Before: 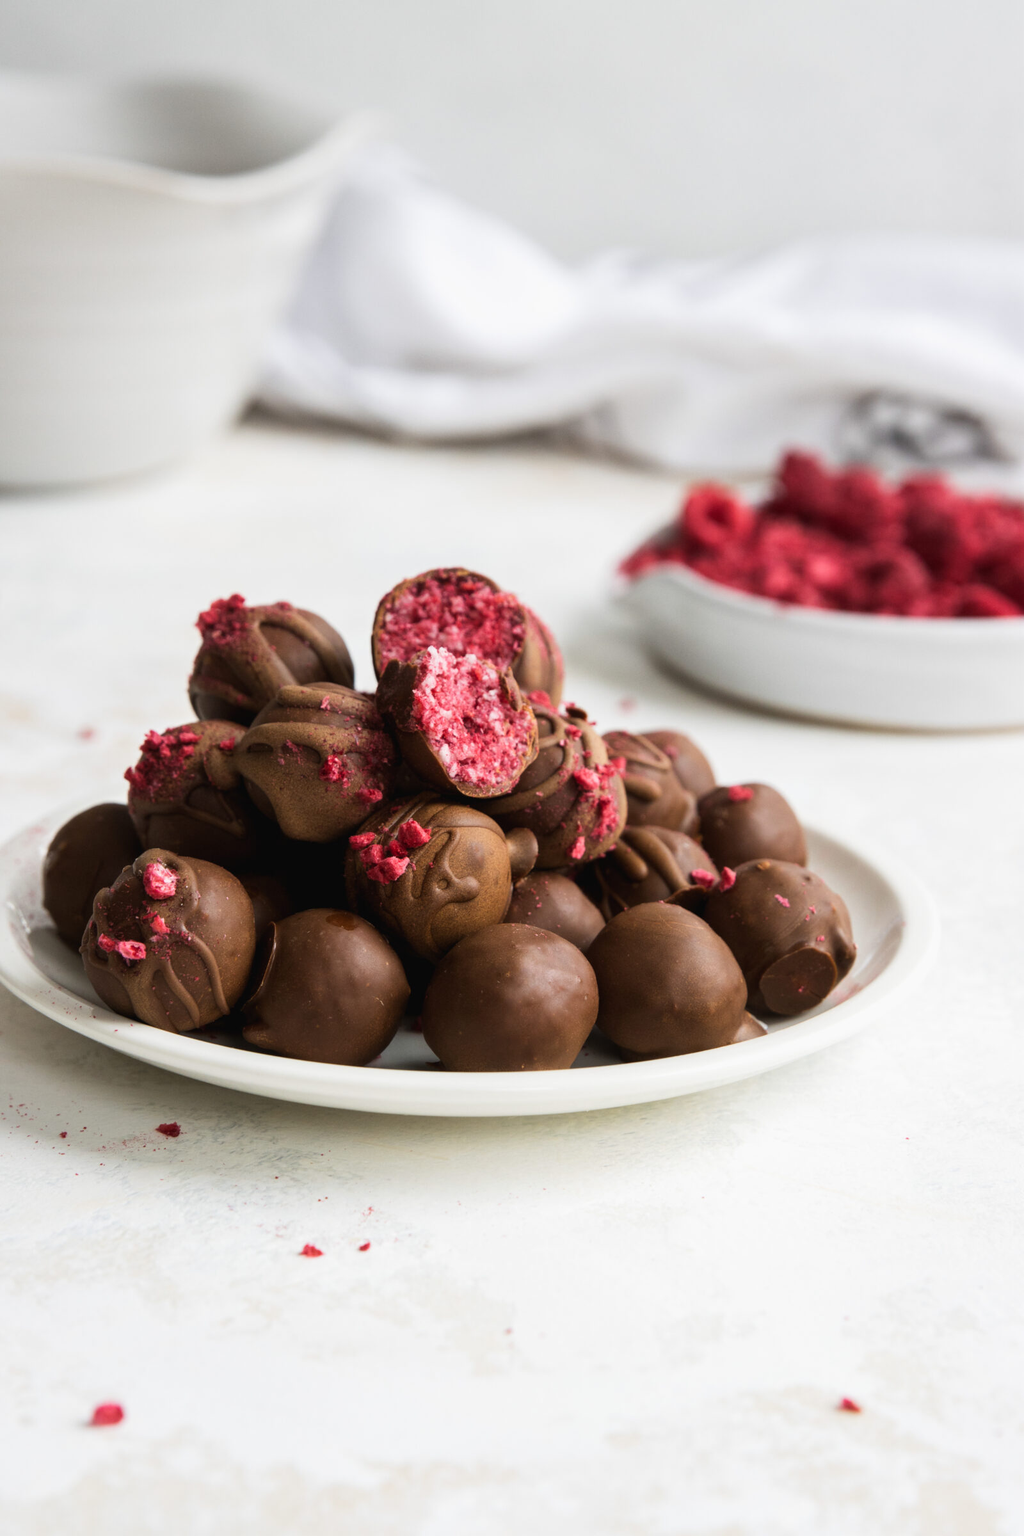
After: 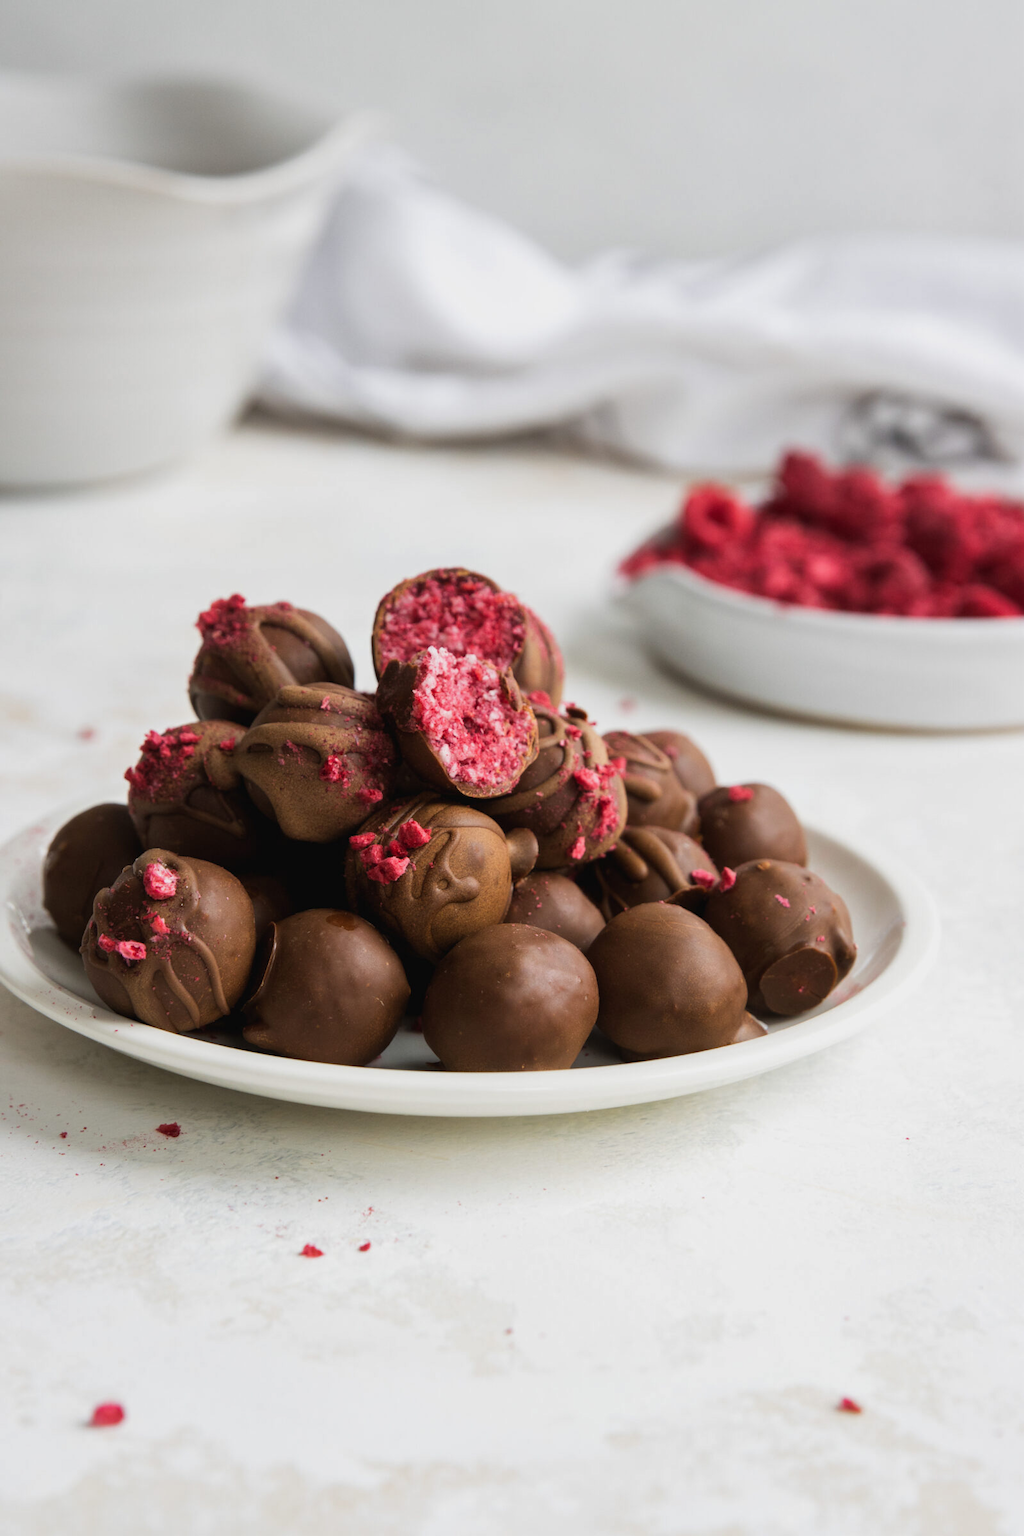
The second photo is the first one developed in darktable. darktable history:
shadows and highlights: shadows 25.72, white point adjustment -3.04, highlights -30.16
